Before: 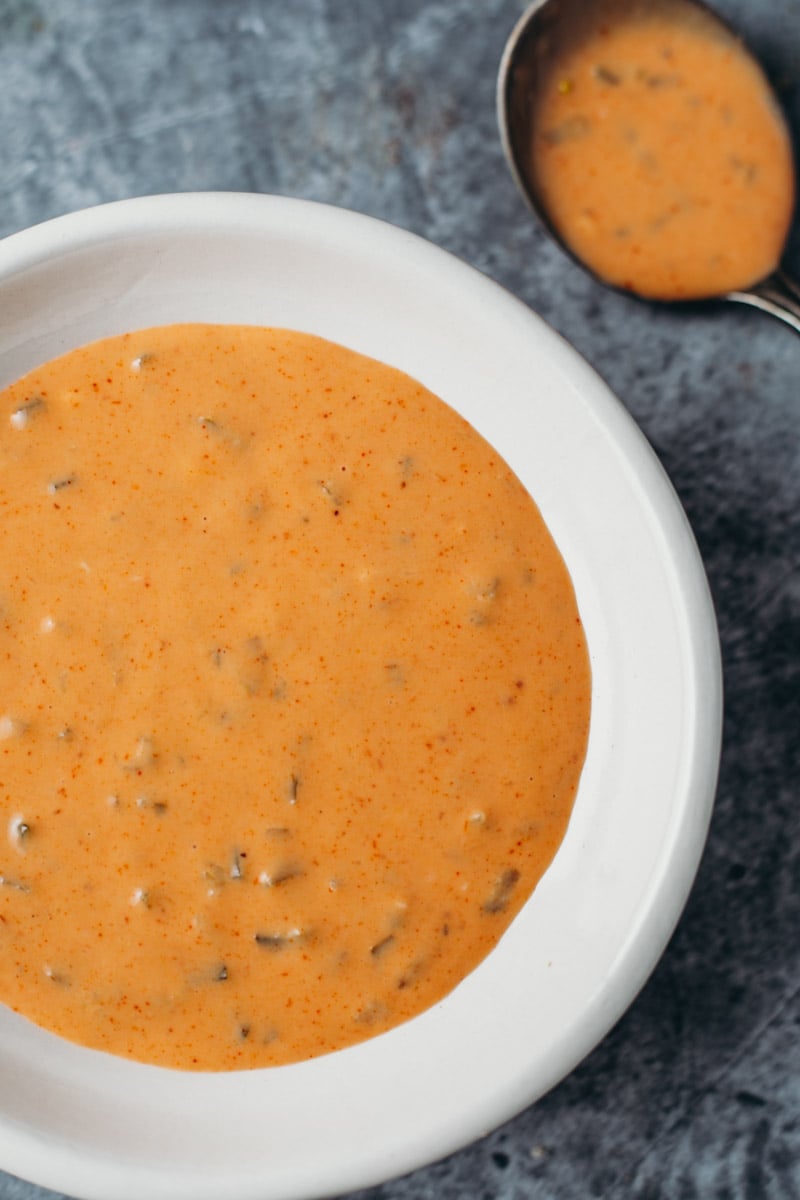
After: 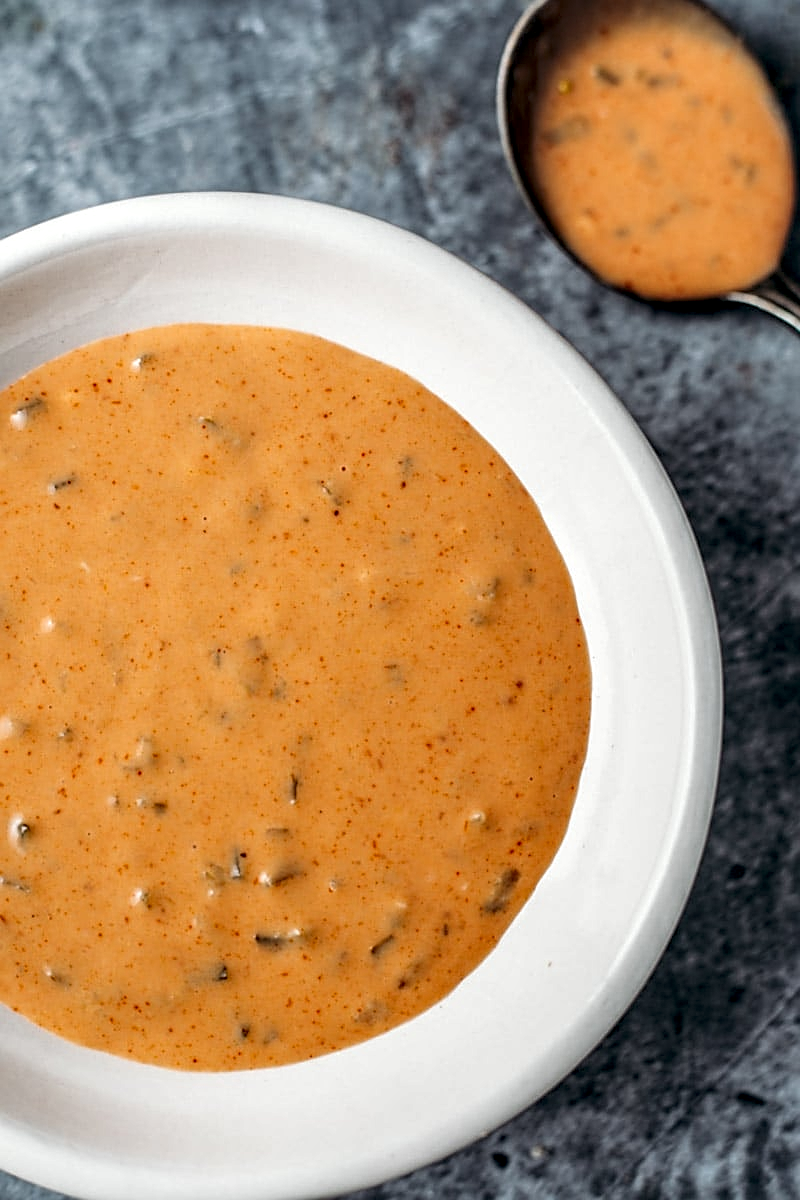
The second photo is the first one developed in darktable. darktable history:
sharpen: on, module defaults
local contrast: detail 160%
